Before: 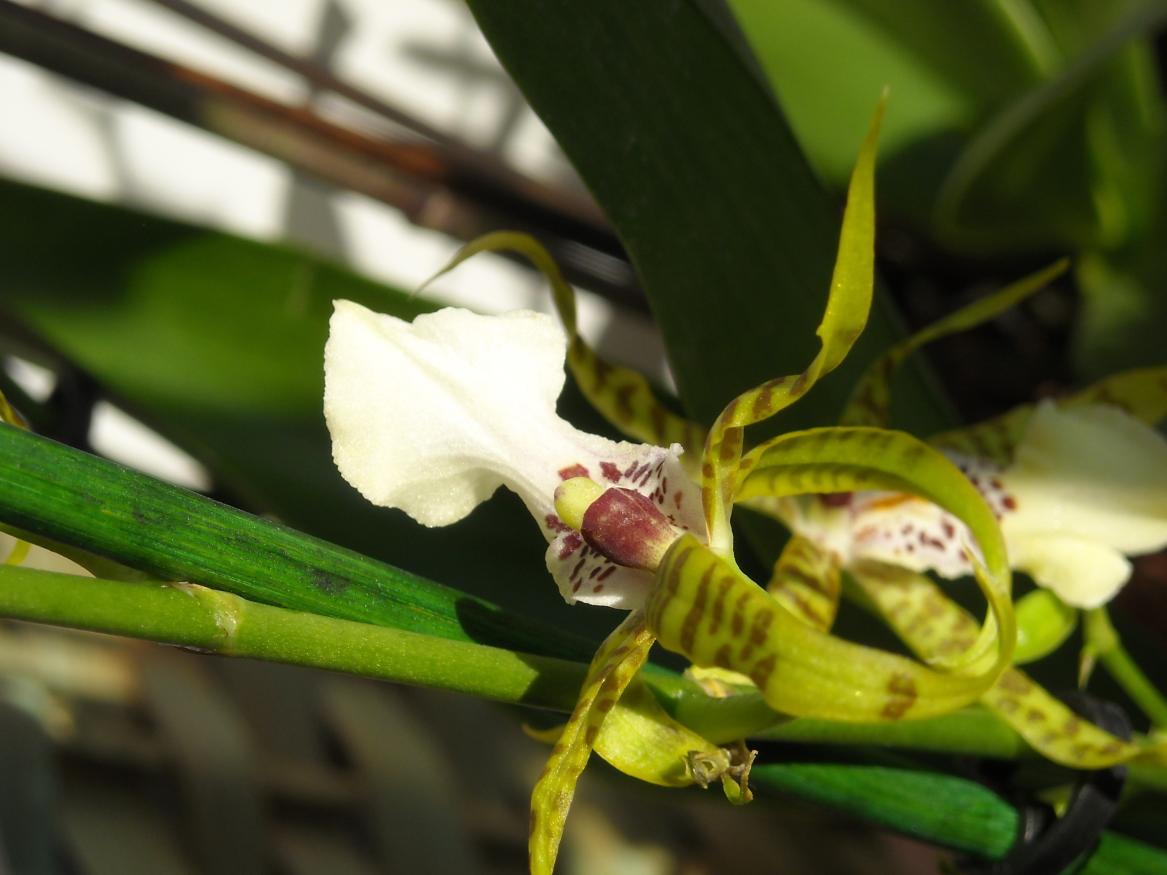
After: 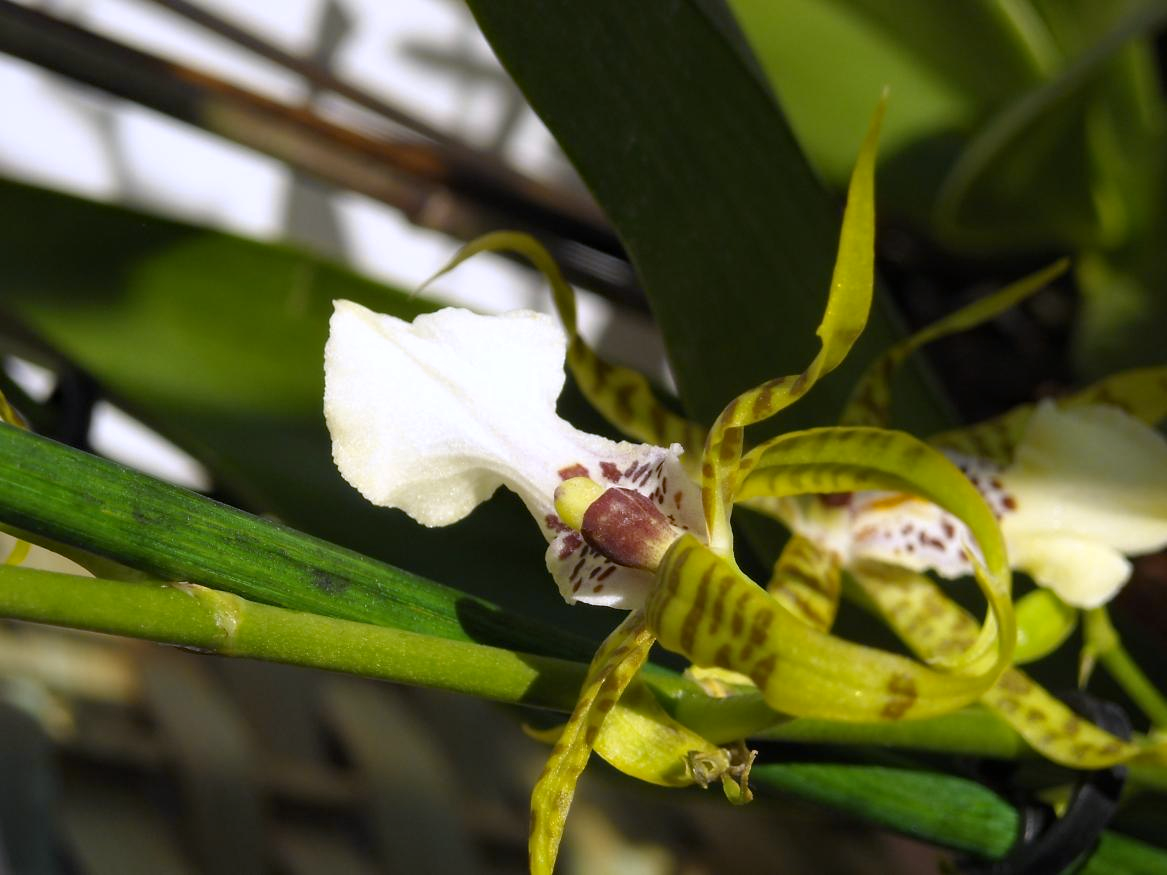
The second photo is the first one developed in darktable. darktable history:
color contrast: green-magenta contrast 0.8, blue-yellow contrast 1.1, unbound 0
haze removal: compatibility mode true, adaptive false
color calibration: illuminant as shot in camera, x 0.363, y 0.385, temperature 4528.04 K
